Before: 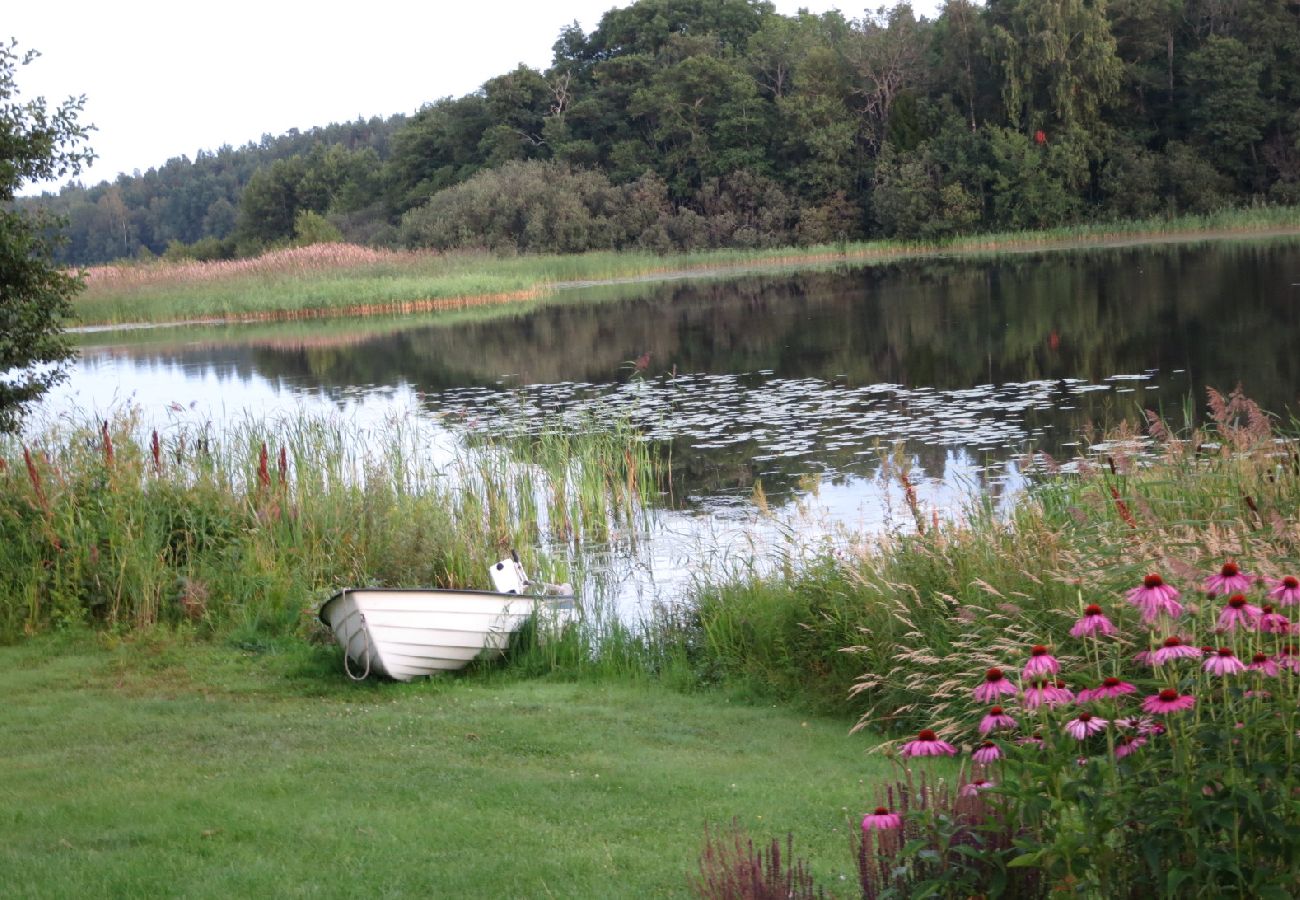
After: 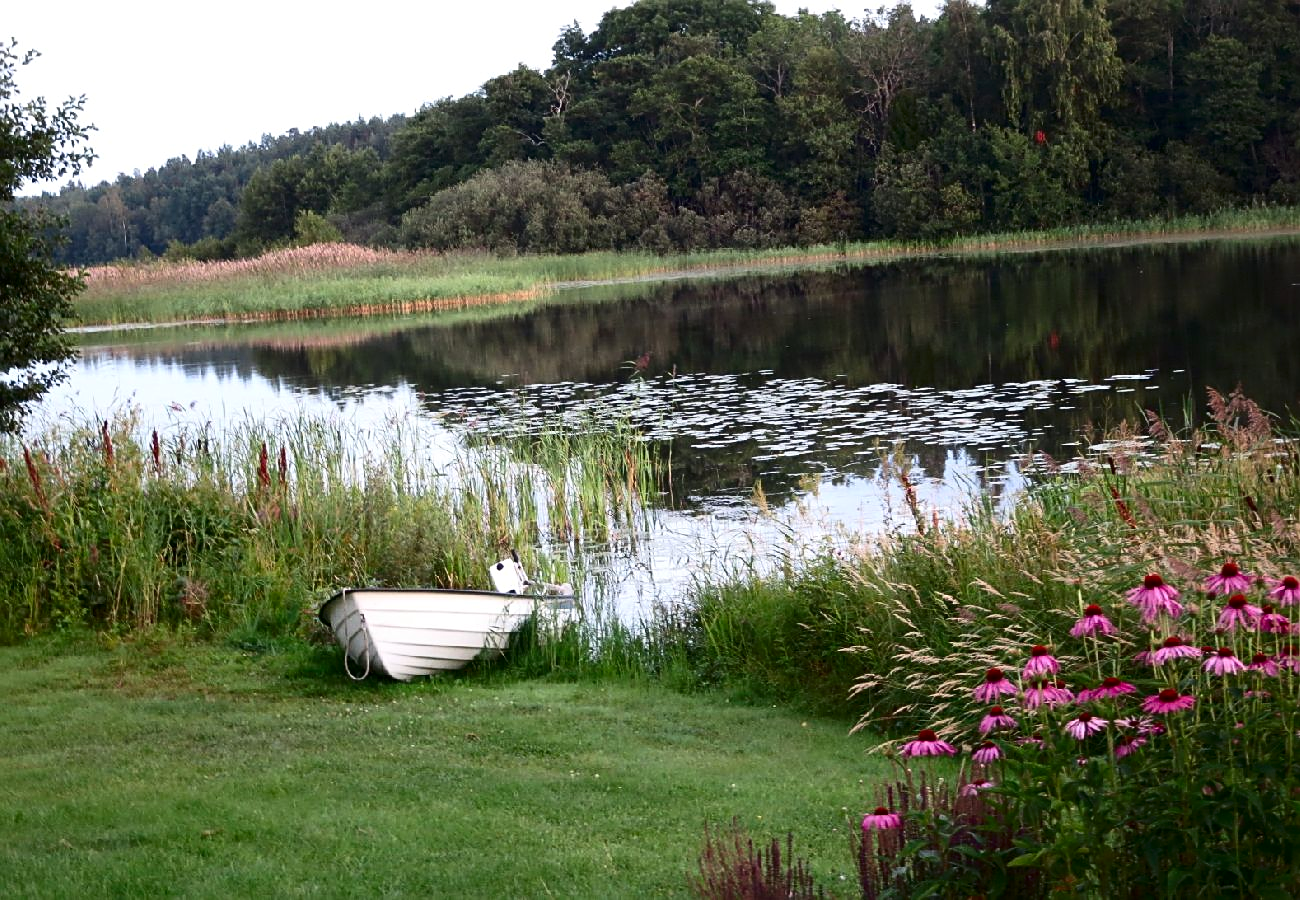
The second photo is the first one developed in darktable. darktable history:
exposure: exposure 0.014 EV, compensate highlight preservation false
sharpen: on, module defaults
contrast brightness saturation: contrast 0.2, brightness -0.11, saturation 0.1
